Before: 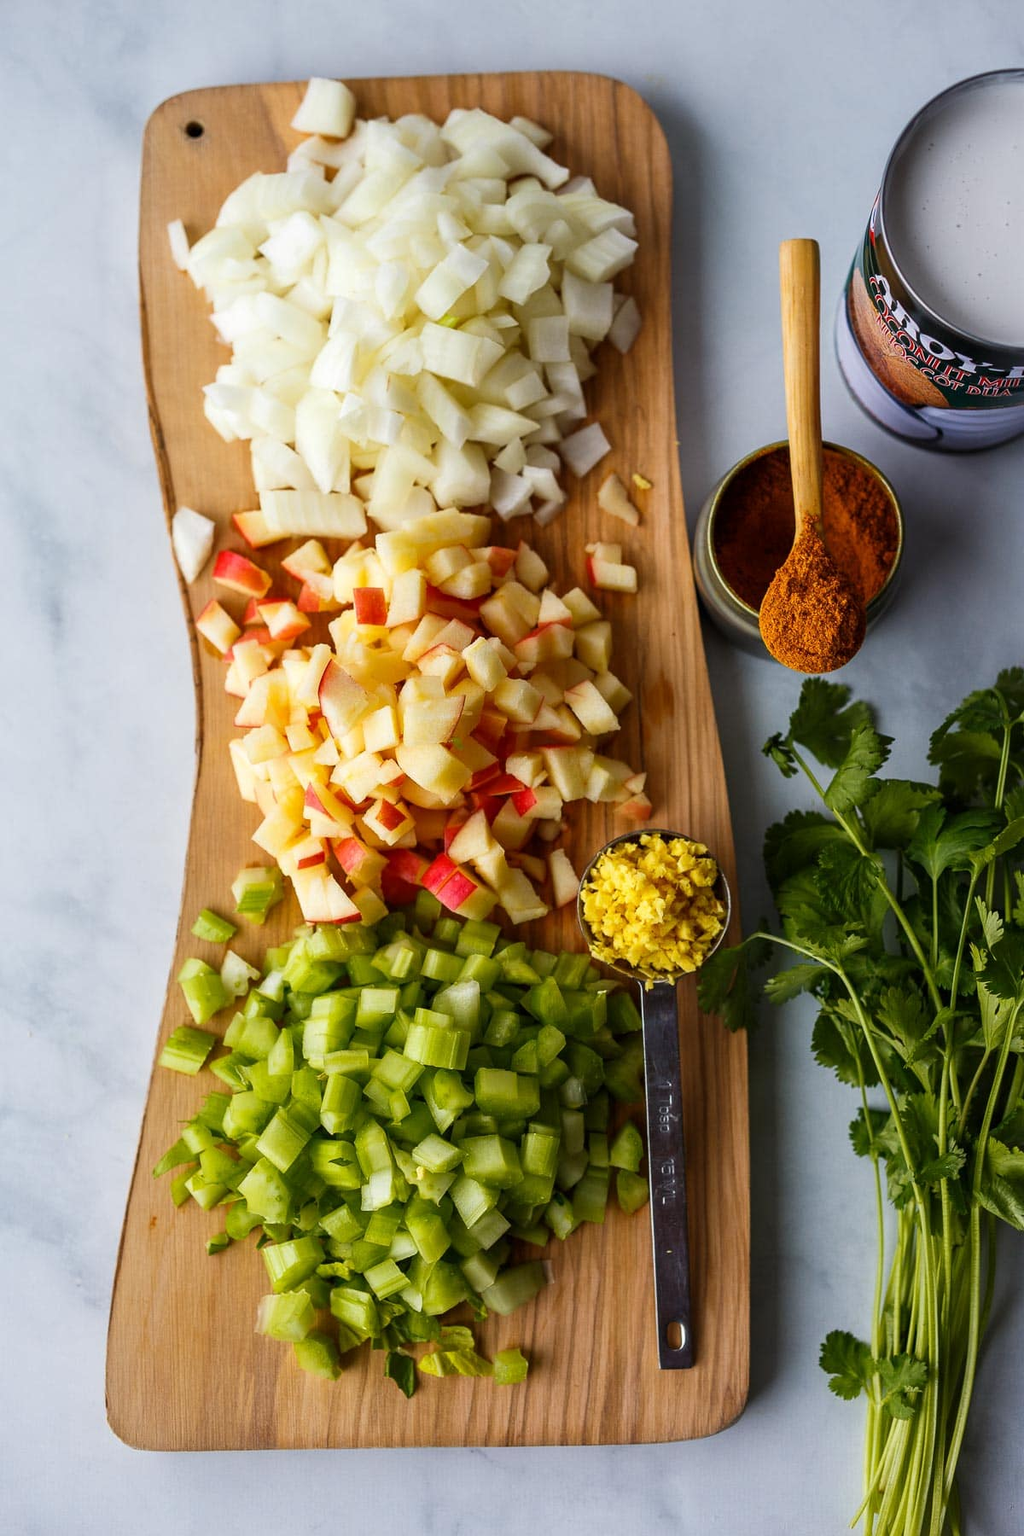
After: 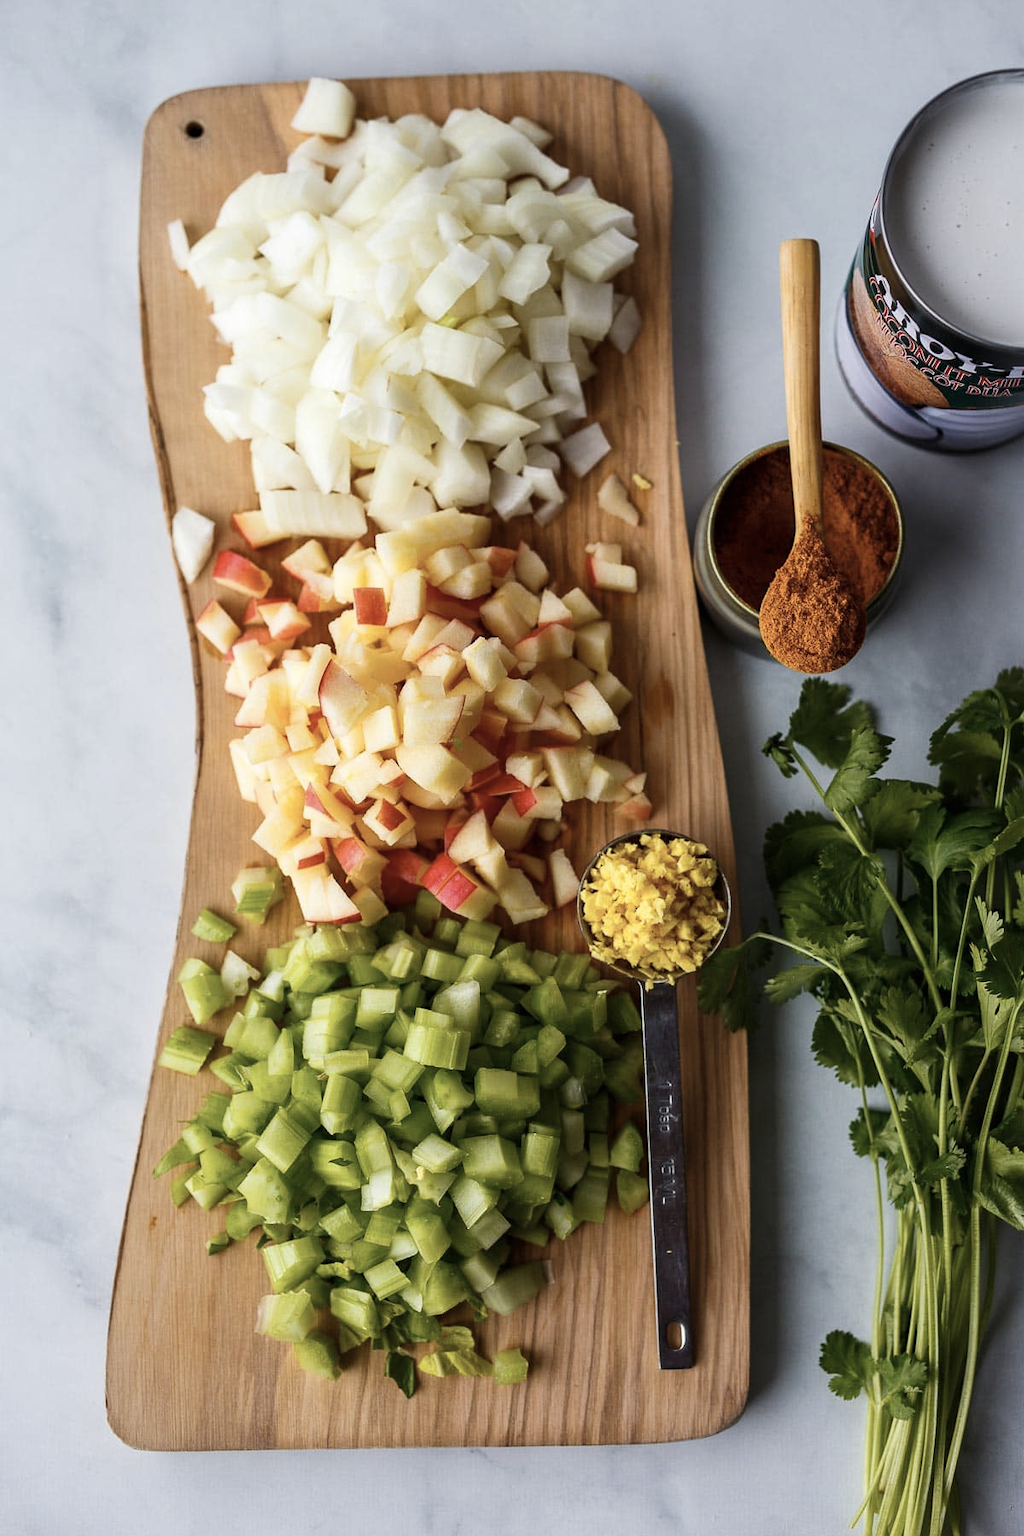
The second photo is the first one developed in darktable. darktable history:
contrast brightness saturation: contrast 0.097, saturation -0.297
